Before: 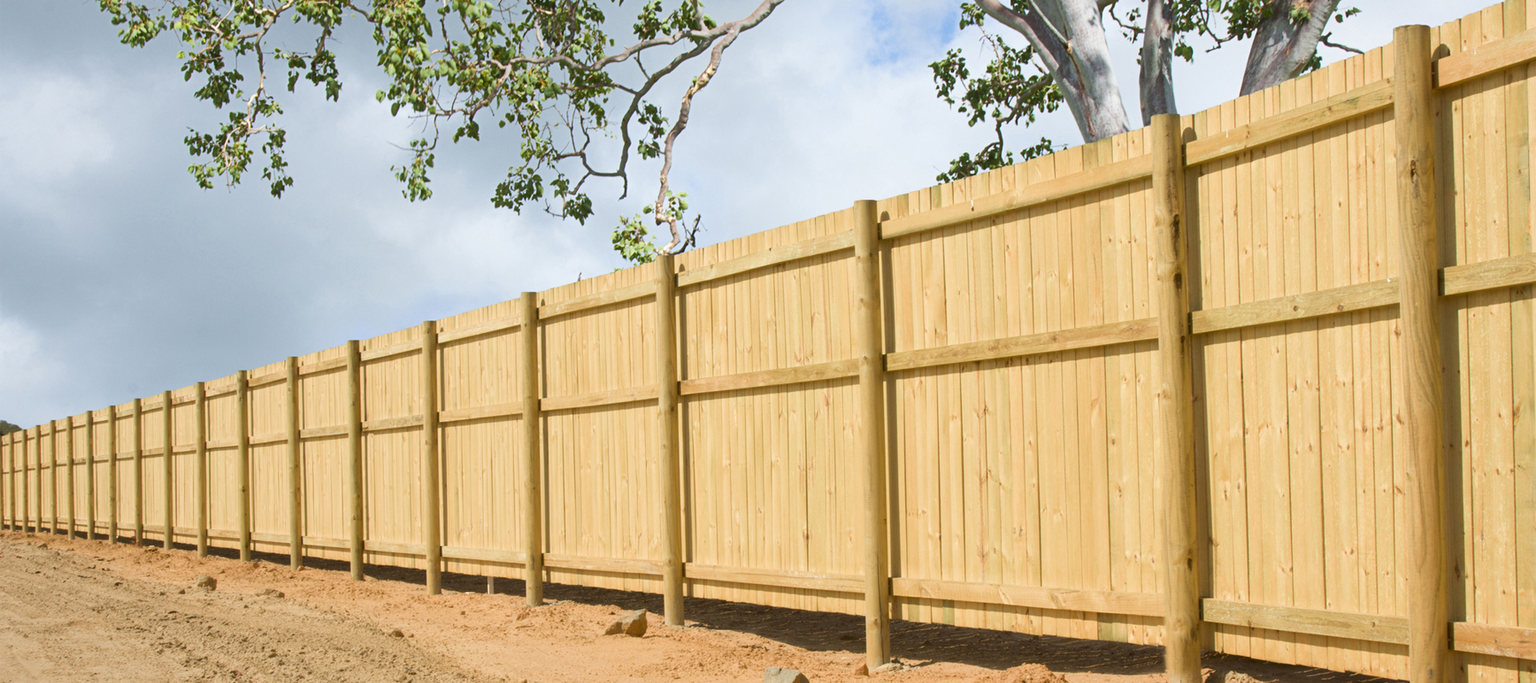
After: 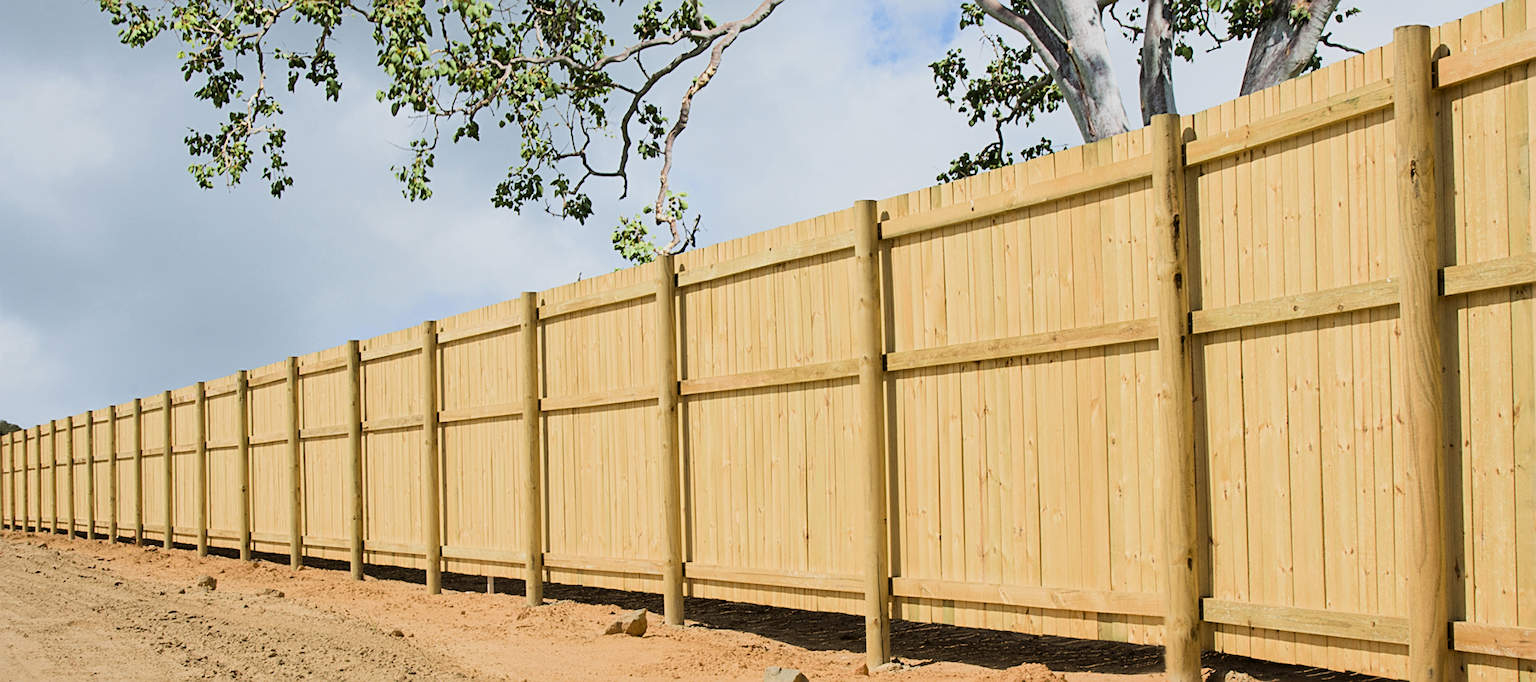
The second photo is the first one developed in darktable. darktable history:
filmic rgb: black relative exposure -7.49 EV, white relative exposure 5 EV, hardness 3.33, contrast 1.3, color science v6 (2022)
sharpen: on, module defaults
